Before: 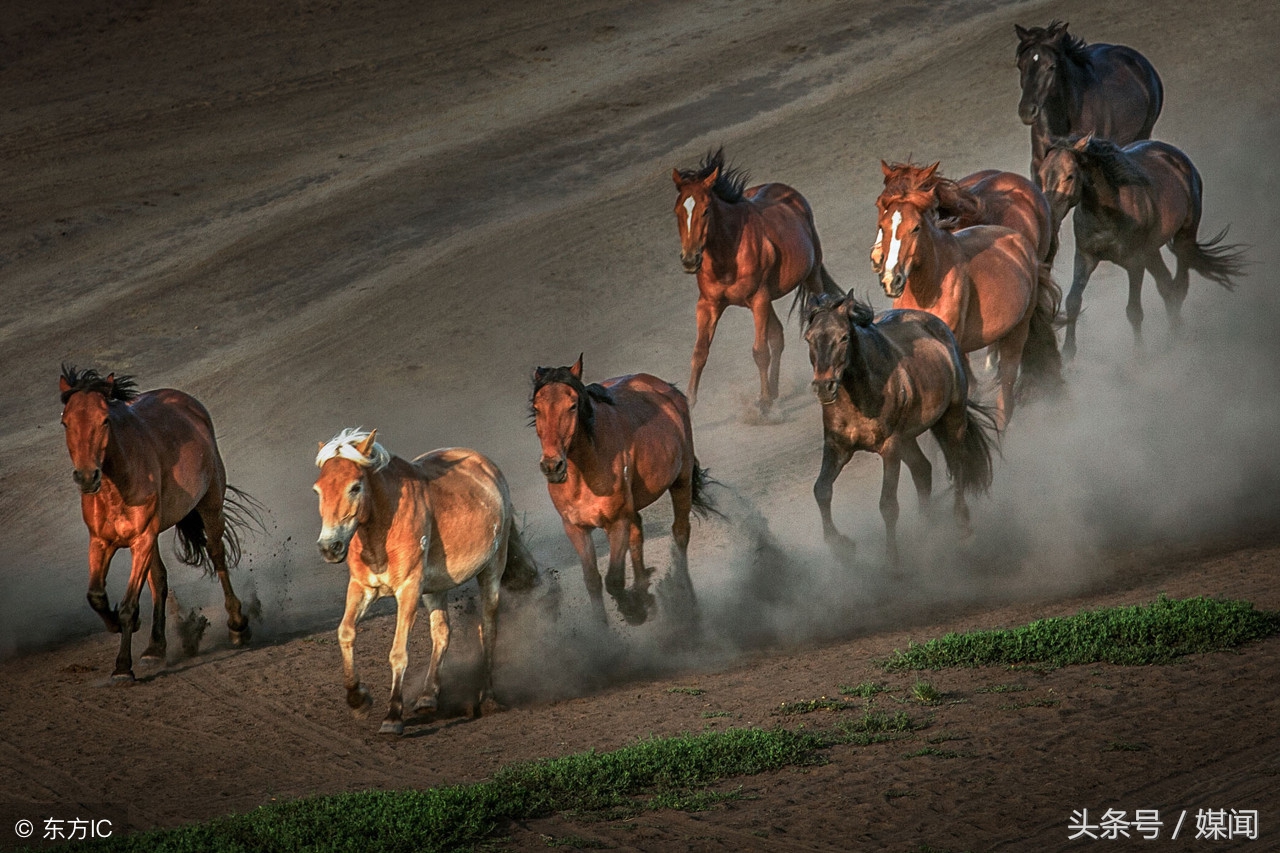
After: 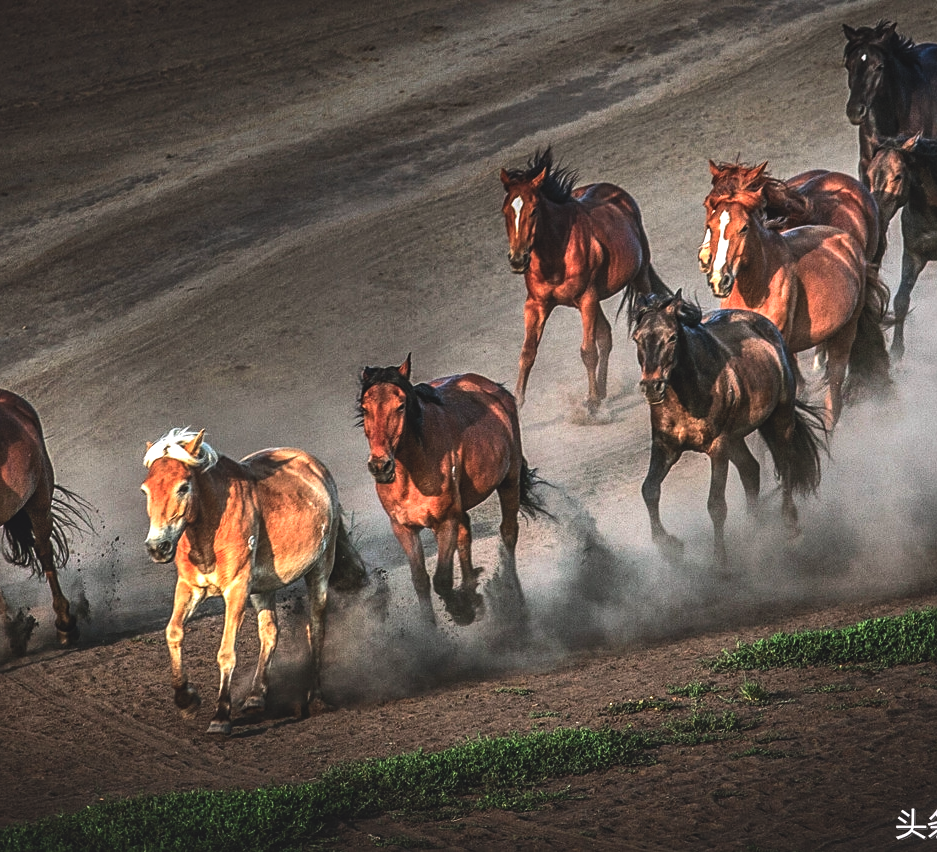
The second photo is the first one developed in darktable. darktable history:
crop: left 13.443%, right 13.31%
tone equalizer: -8 EV -0.75 EV, -7 EV -0.7 EV, -6 EV -0.6 EV, -5 EV -0.4 EV, -3 EV 0.4 EV, -2 EV 0.6 EV, -1 EV 0.7 EV, +0 EV 0.75 EV, edges refinement/feathering 500, mask exposure compensation -1.57 EV, preserve details no
local contrast: on, module defaults
sharpen: amount 0.2
exposure: black level correction -0.023, exposure -0.039 EV, compensate highlight preservation false
contrast brightness saturation: contrast 0.09, saturation 0.28
color calibration: illuminant custom, x 0.348, y 0.366, temperature 4940.58 K
